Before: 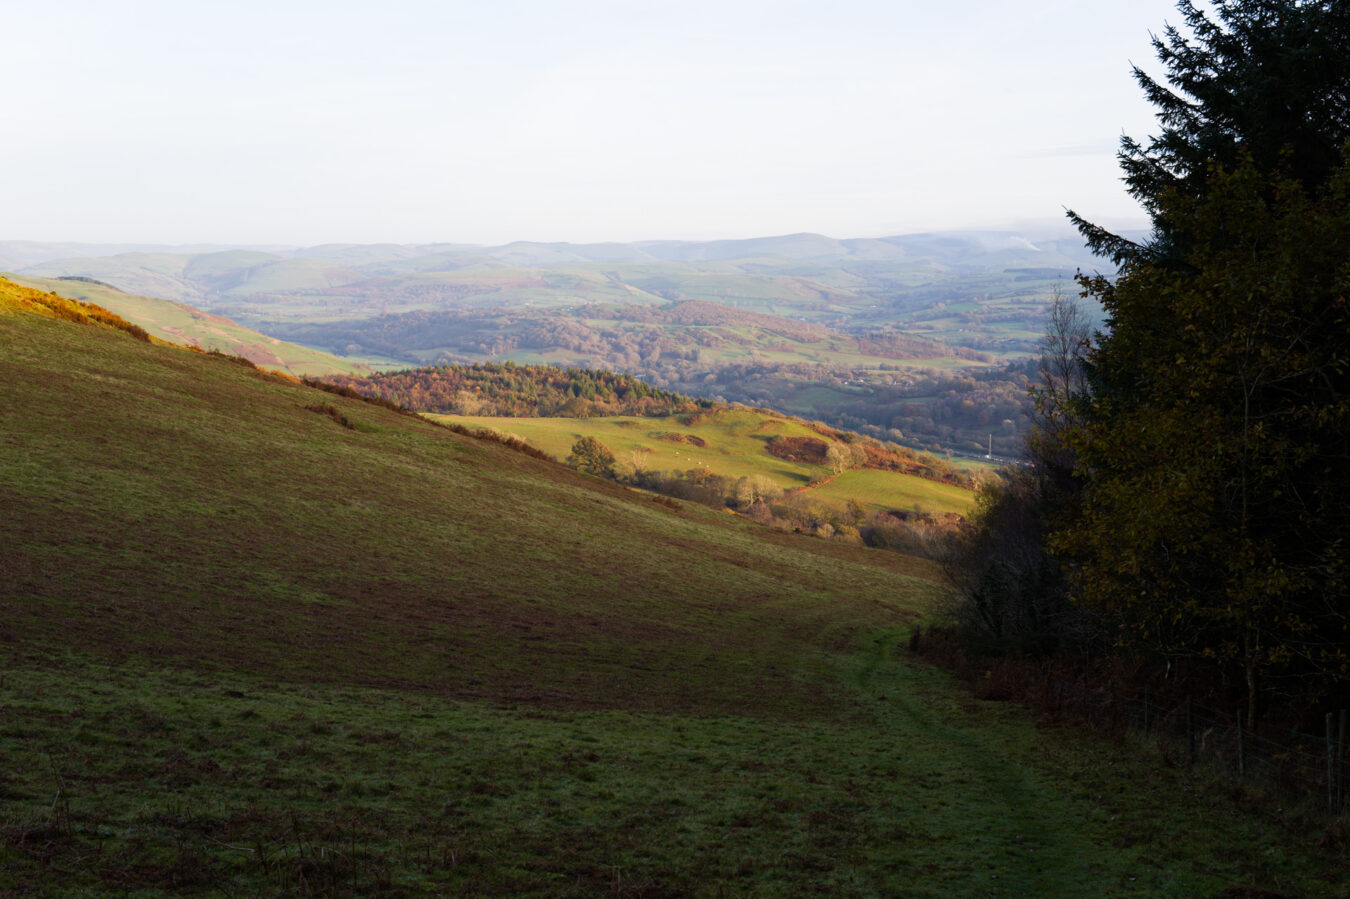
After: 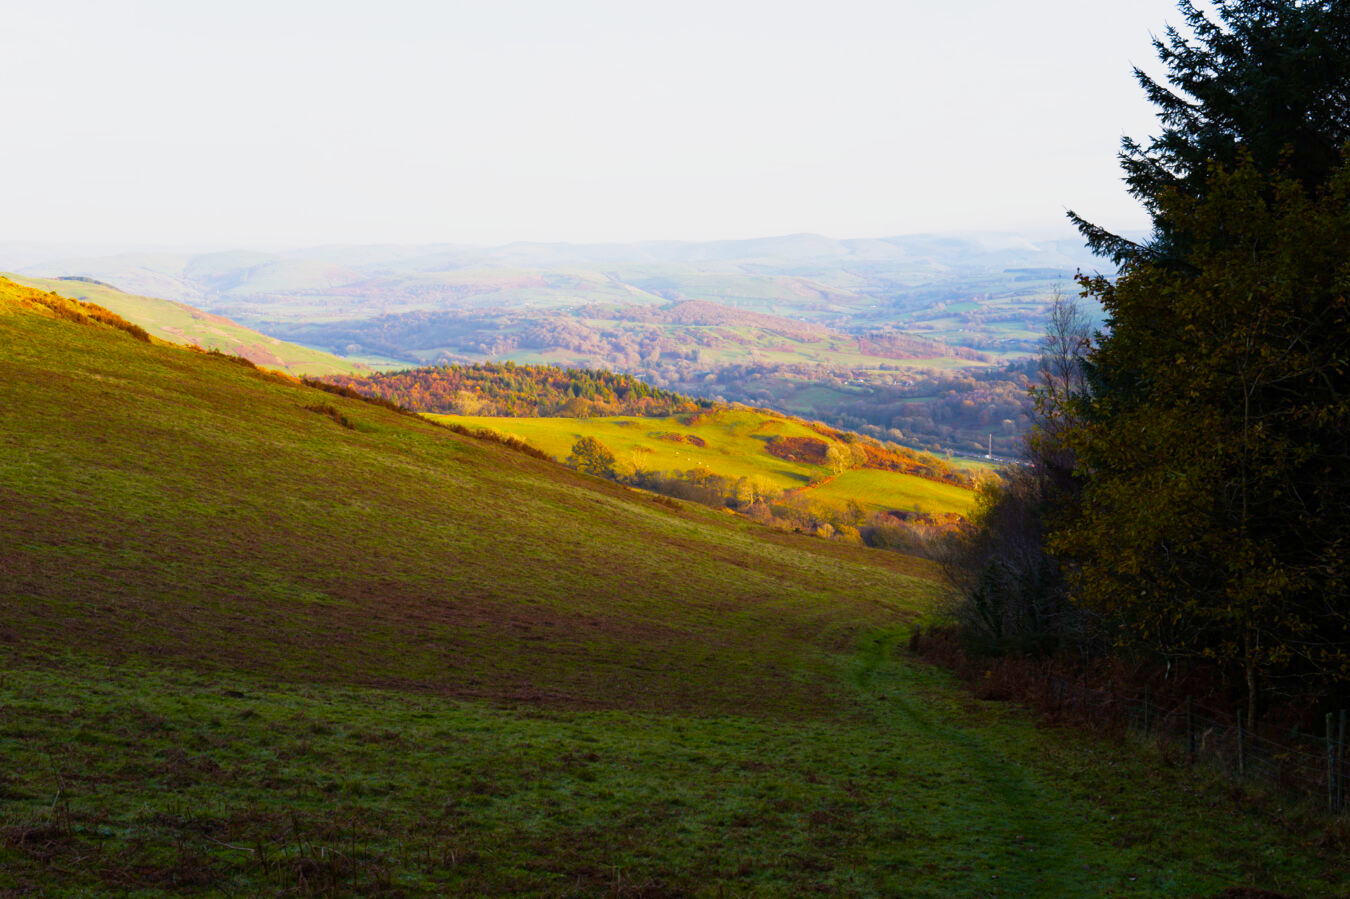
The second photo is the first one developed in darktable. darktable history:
base curve: curves: ch0 [(0, 0) (0.088, 0.125) (0.176, 0.251) (0.354, 0.501) (0.613, 0.749) (1, 0.877)], preserve colors none
color balance rgb: linear chroma grading › global chroma 15%, perceptual saturation grading › global saturation 30%
